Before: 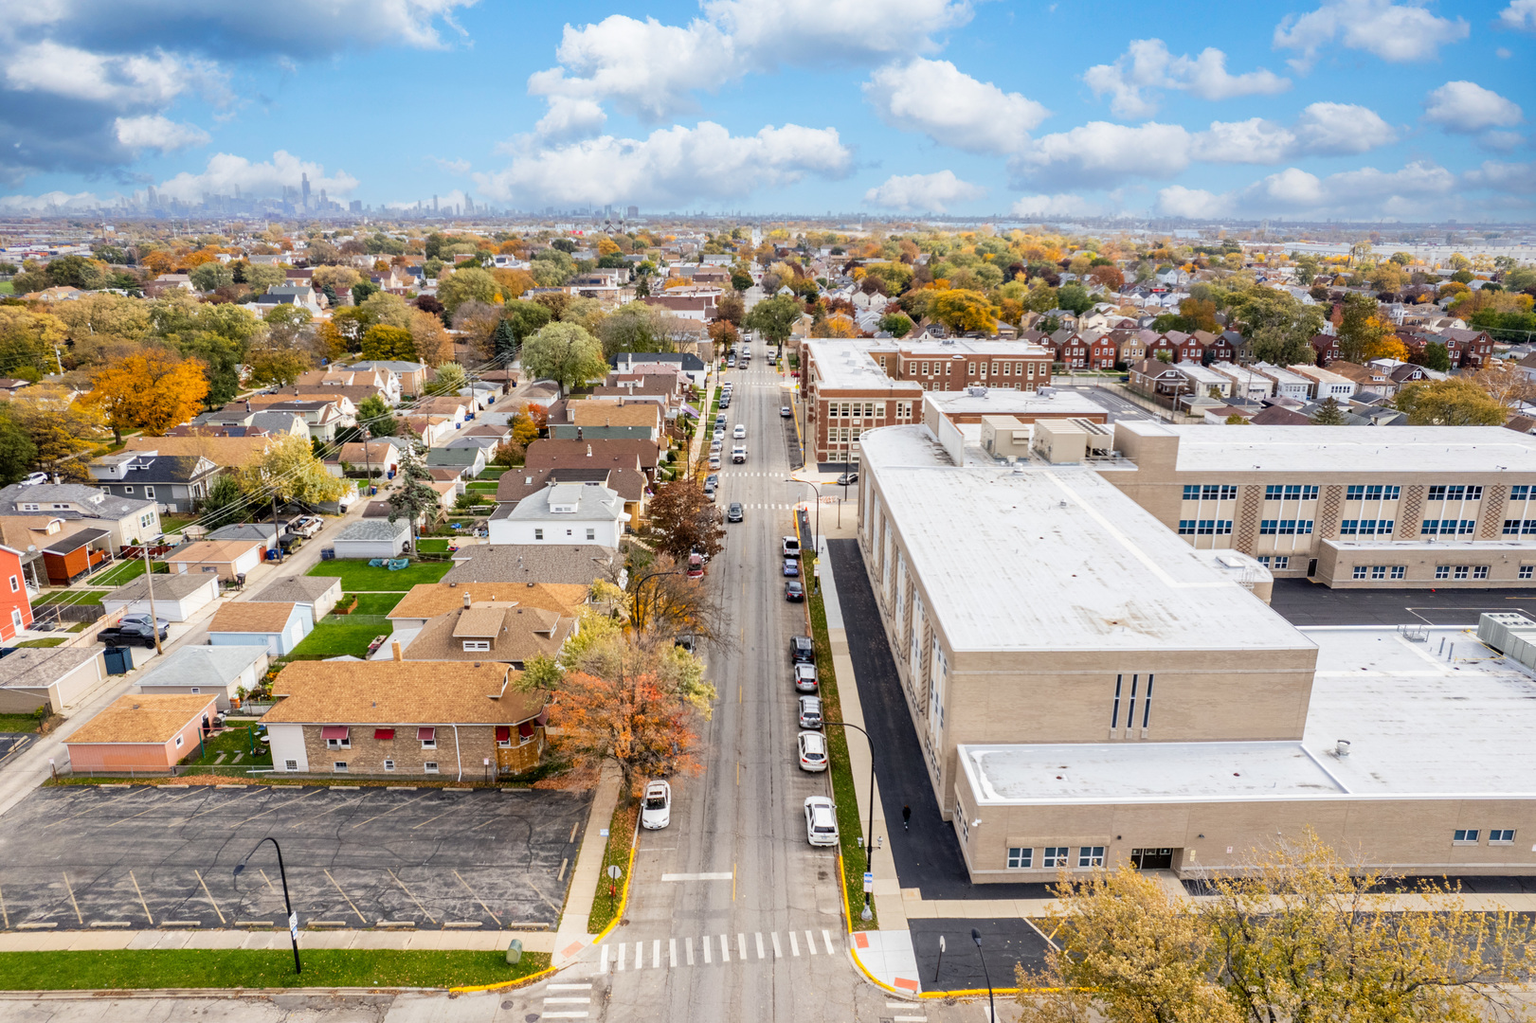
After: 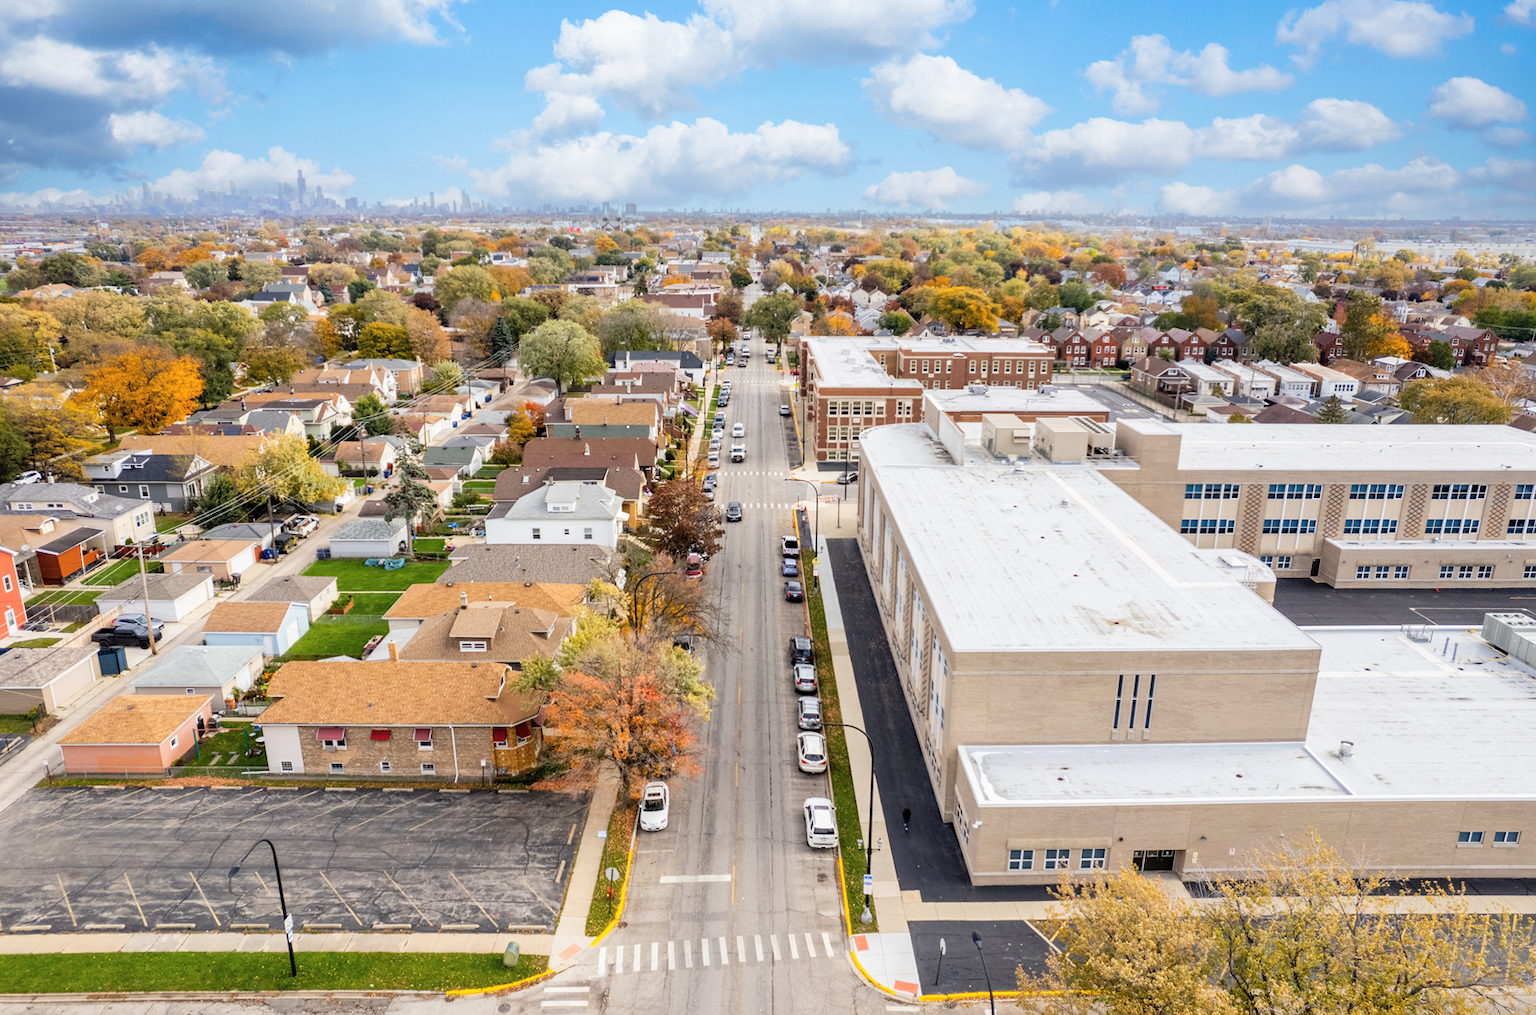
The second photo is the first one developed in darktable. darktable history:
contrast brightness saturation: contrast 0.045, brightness 0.056, saturation 0.006
crop: left 0.475%, top 0.467%, right 0.208%, bottom 0.955%
